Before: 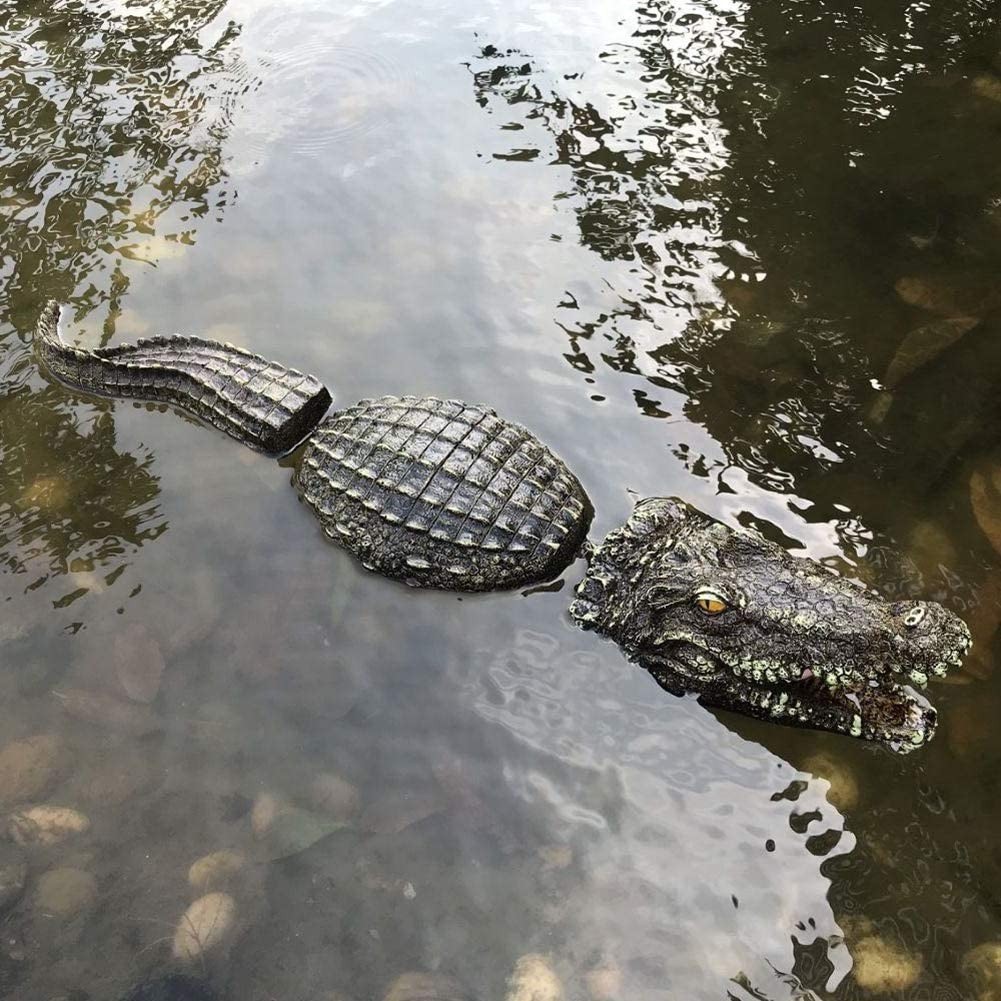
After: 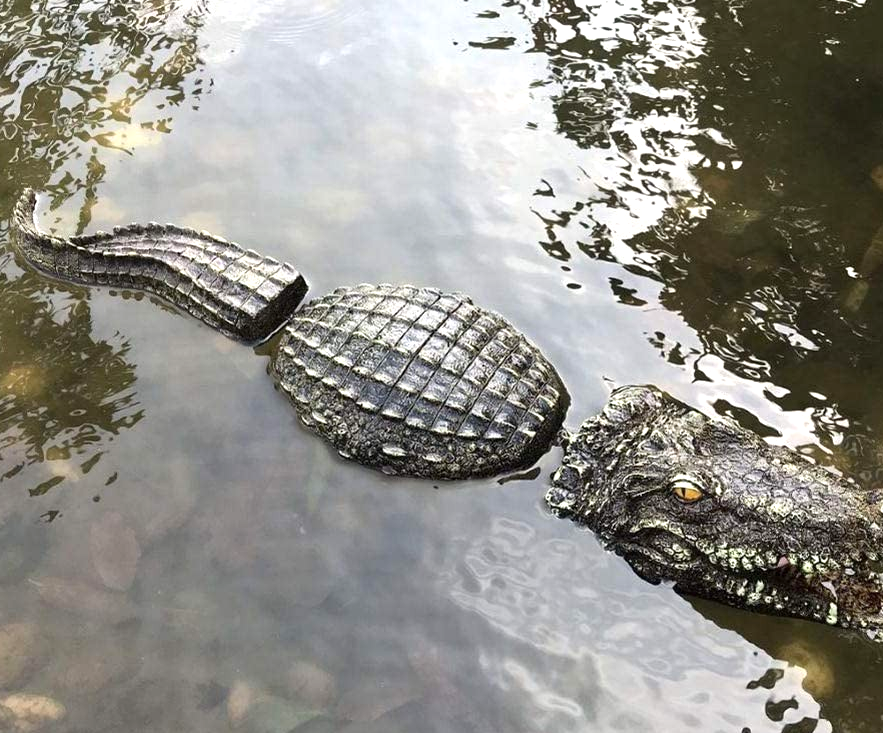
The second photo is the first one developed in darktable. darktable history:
exposure: black level correction 0.001, exposure 0.499 EV, compensate exposure bias true, compensate highlight preservation false
crop and rotate: left 2.466%, top 11.243%, right 9.256%, bottom 15.476%
